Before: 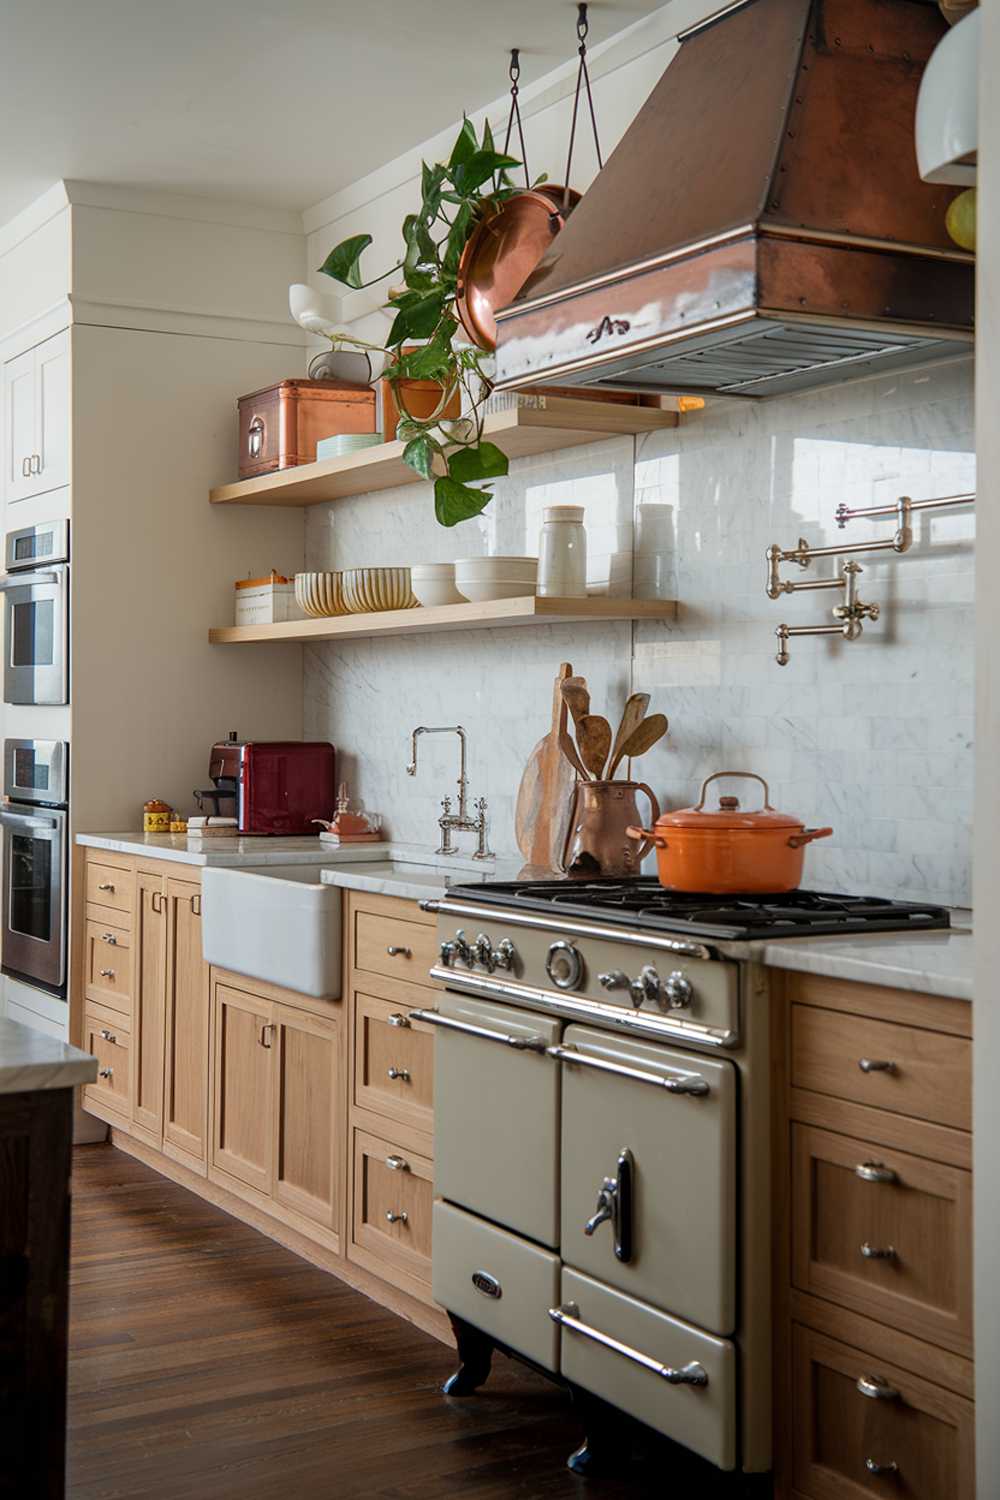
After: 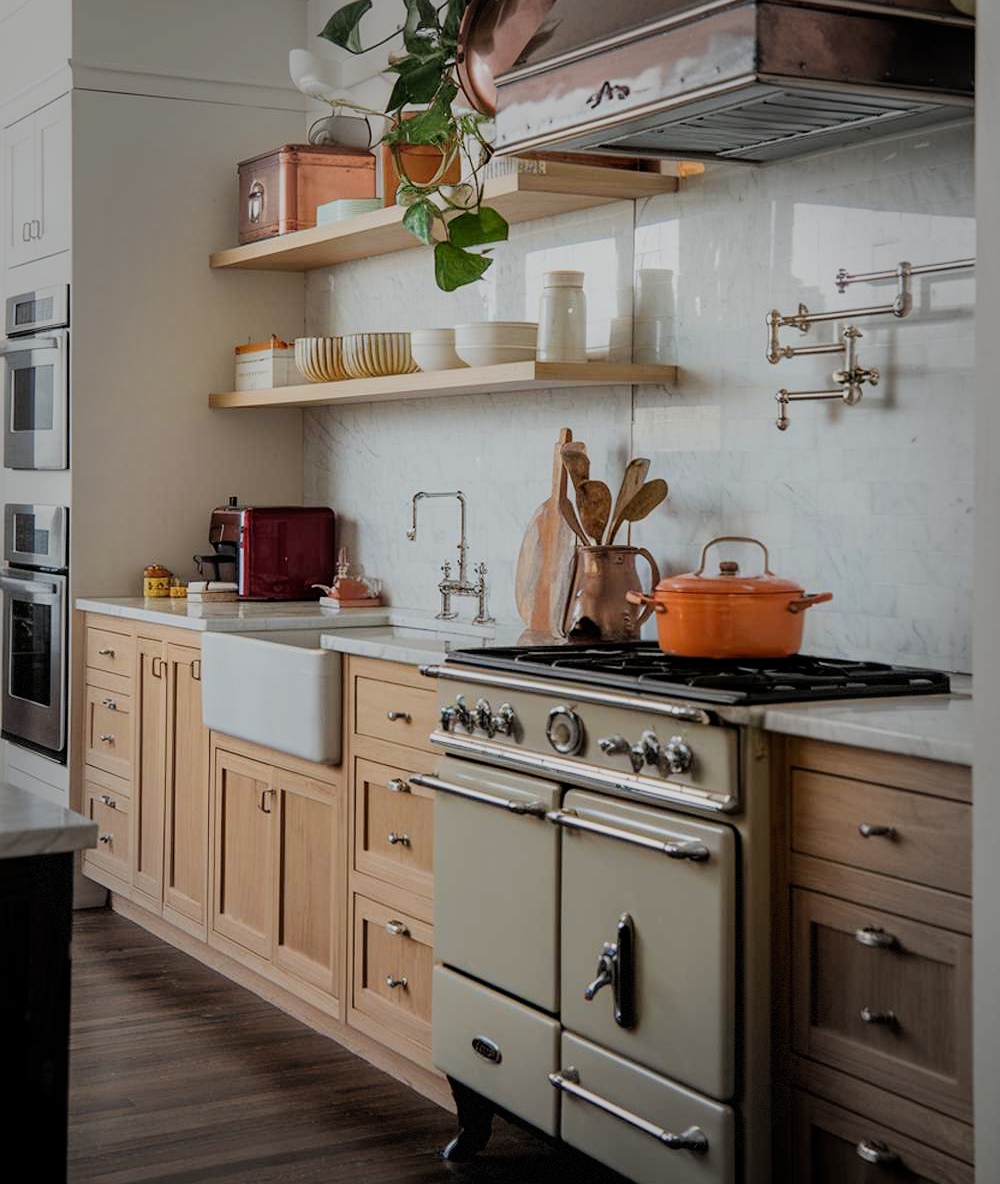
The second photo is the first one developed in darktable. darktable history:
vignetting: fall-off start 65.7%, fall-off radius 39.63%, brightness -0.282, automatic ratio true, width/height ratio 0.677, dithering 8-bit output
filmic rgb: black relative exposure -7.65 EV, white relative exposure 4.56 EV, threshold 5.96 EV, hardness 3.61, enable highlight reconstruction true
crop and rotate: top 15.698%, bottom 5.314%
